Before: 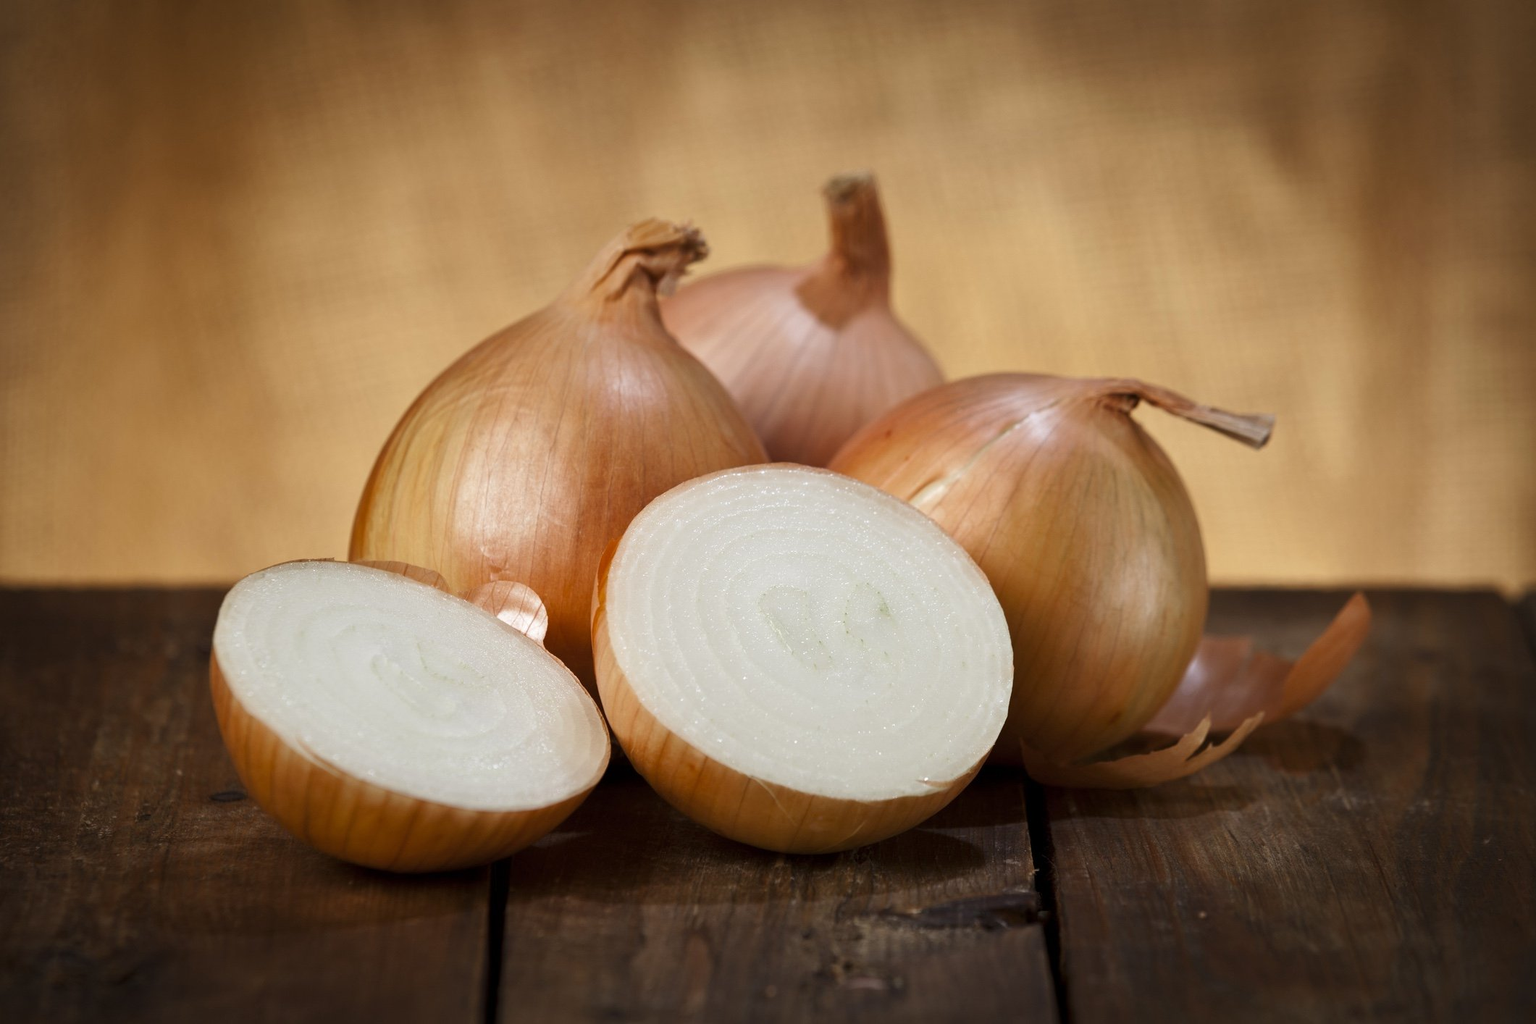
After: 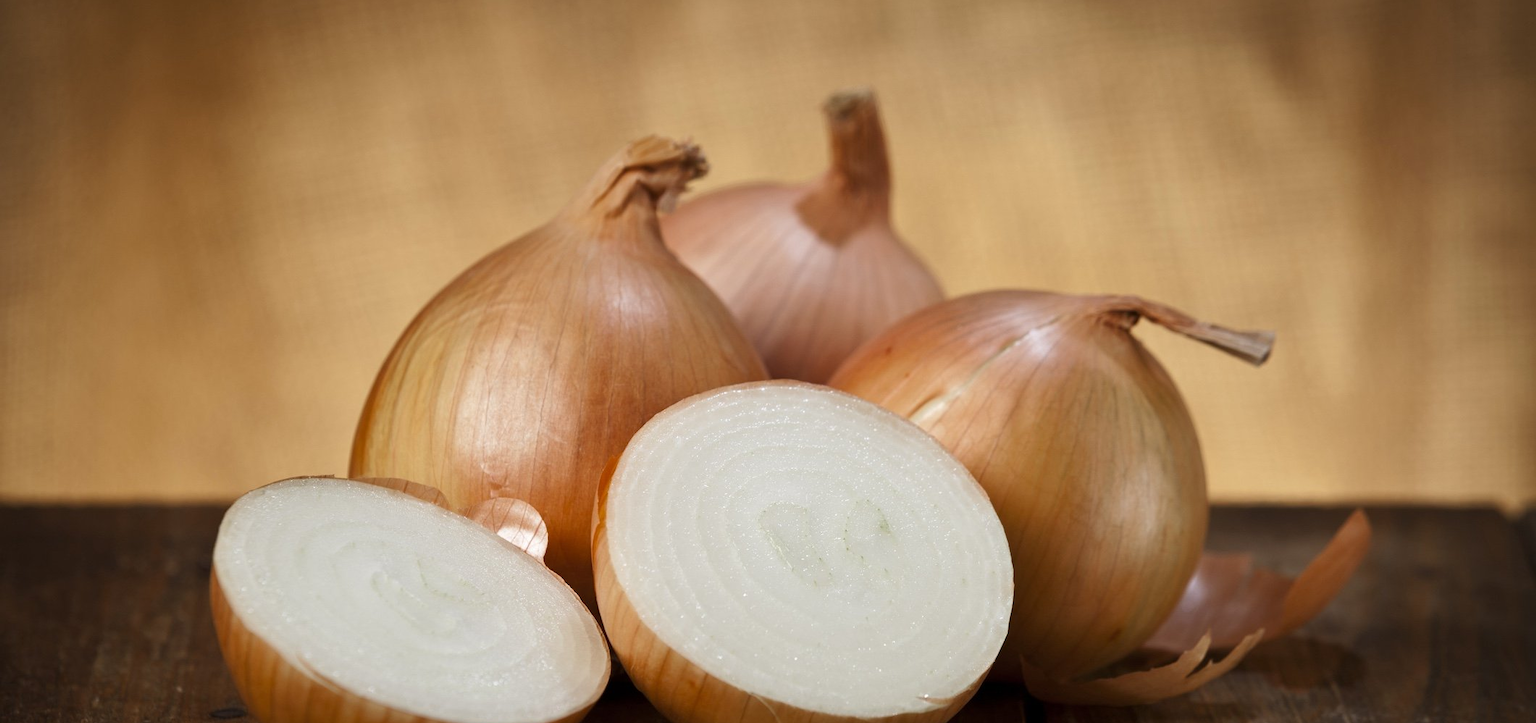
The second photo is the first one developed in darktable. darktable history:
crop and rotate: top 8.171%, bottom 21.115%
